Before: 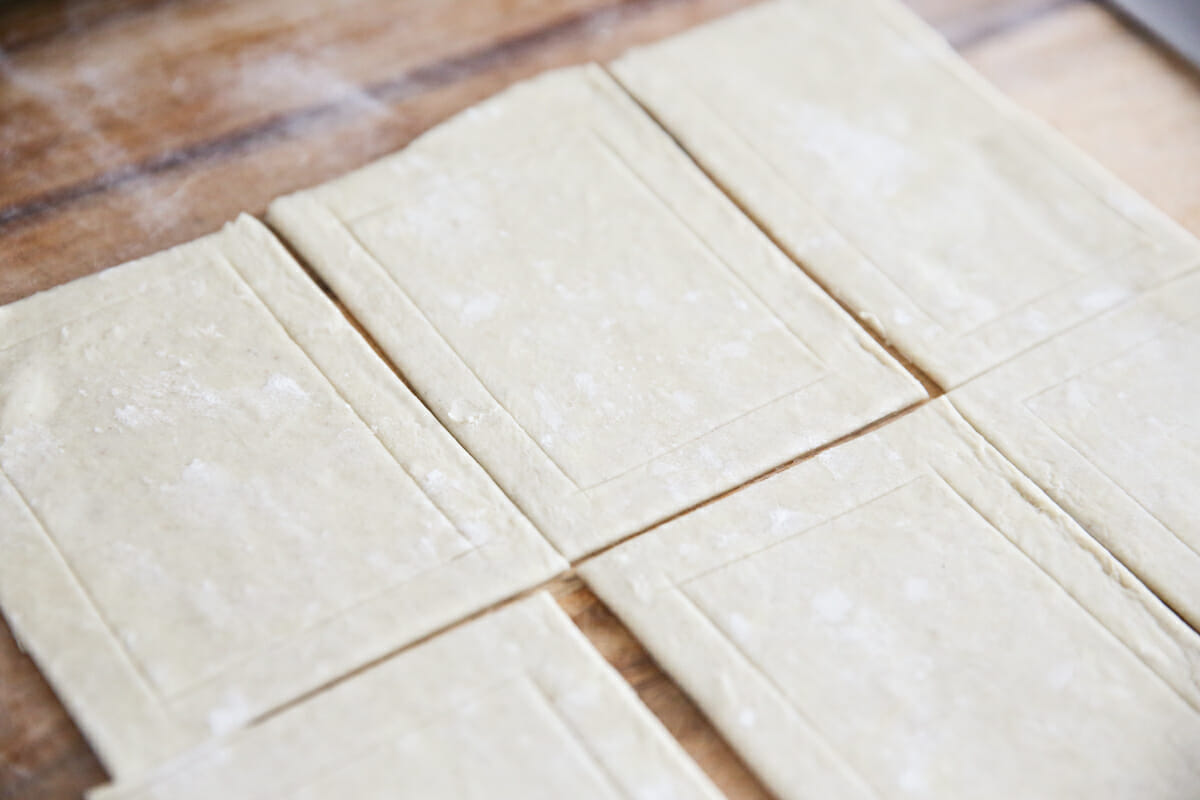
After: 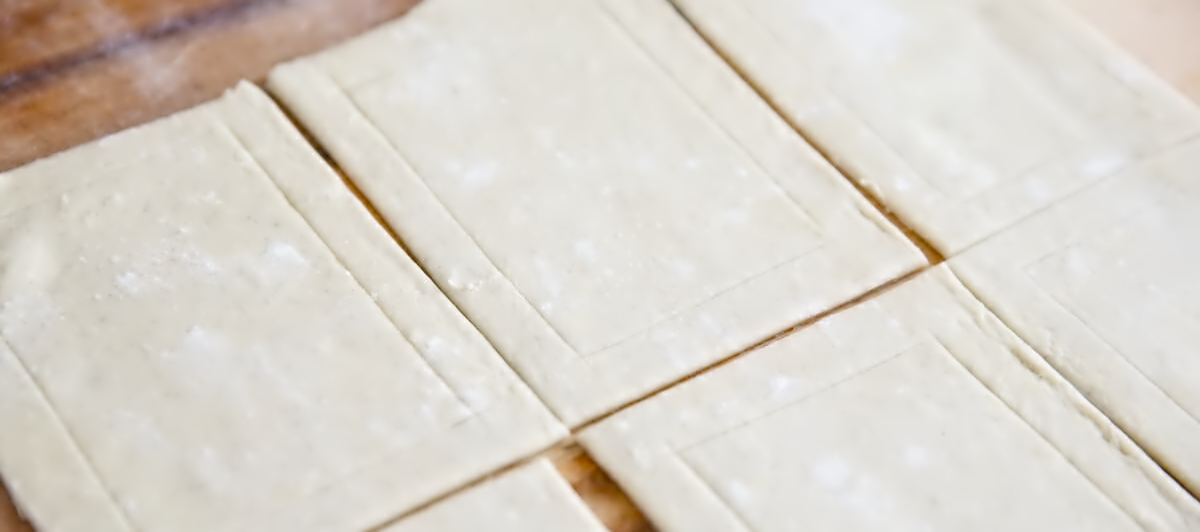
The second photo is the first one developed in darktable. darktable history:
color balance: output saturation 120%
contrast equalizer: octaves 7, y [[0.5 ×6], [0.5 ×6], [0.5 ×6], [0, 0.033, 0.067, 0.1, 0.133, 0.167], [0, 0.05, 0.1, 0.15, 0.2, 0.25]]
color balance rgb: perceptual saturation grading › global saturation 20%, perceptual saturation grading › highlights -25%, perceptual saturation grading › shadows 25%
local contrast: highlights 100%, shadows 100%, detail 120%, midtone range 0.2
crop: top 16.727%, bottom 16.727%
